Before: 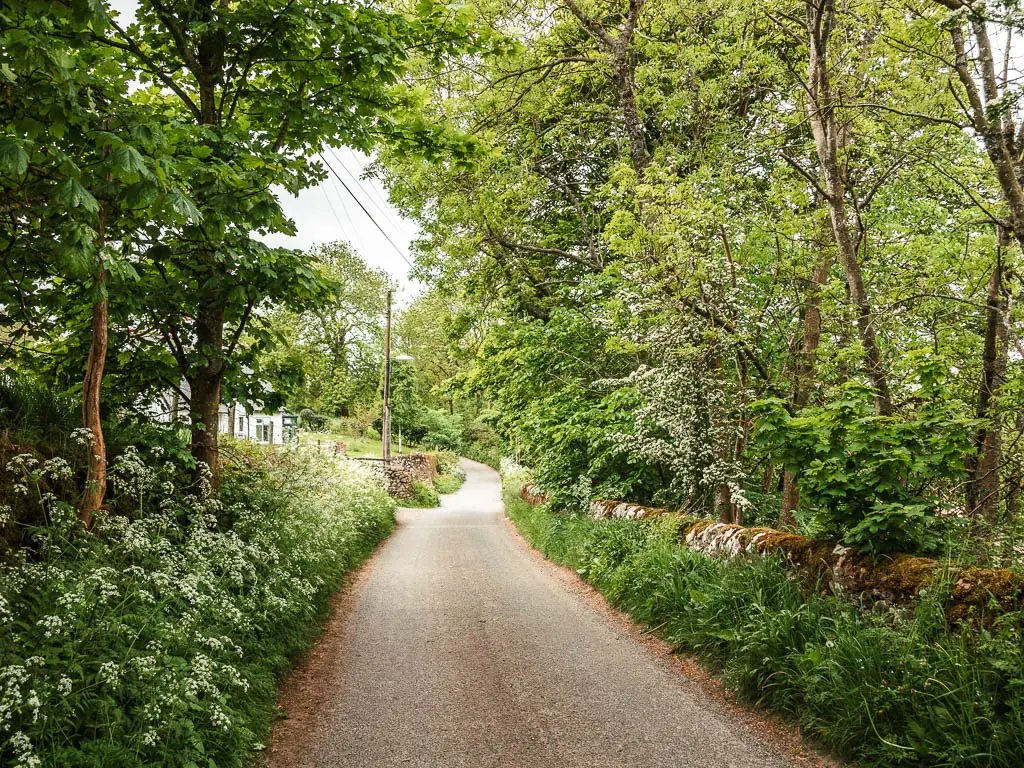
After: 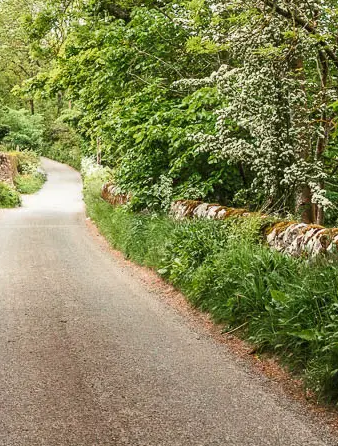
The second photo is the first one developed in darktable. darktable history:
crop: left 40.965%, top 39.11%, right 25.977%, bottom 2.778%
color calibration: illuminant same as pipeline (D50), adaptation XYZ, x 0.347, y 0.358, temperature 5011.94 K
